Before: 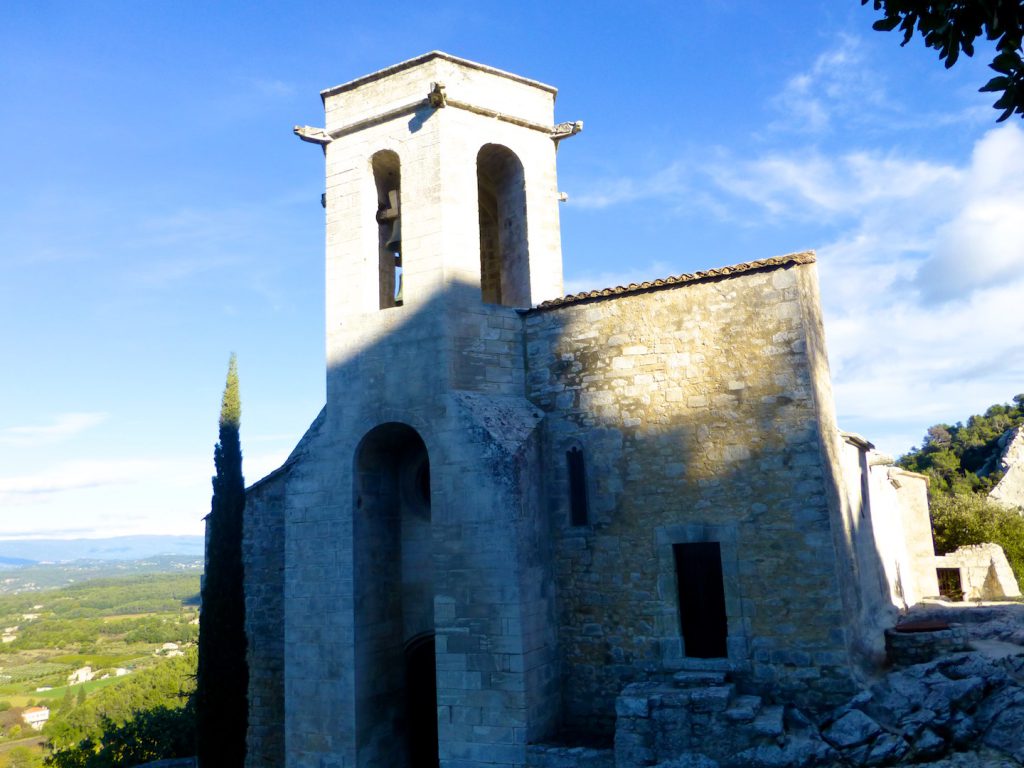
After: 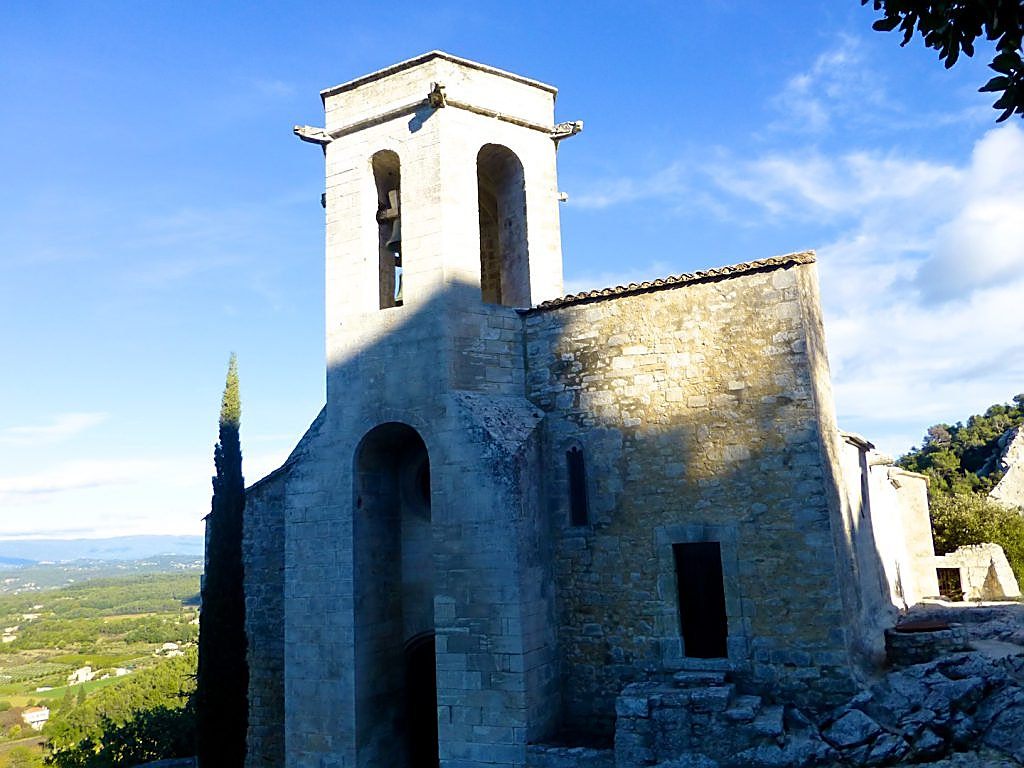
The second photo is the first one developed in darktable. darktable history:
sharpen: radius 1.421, amount 1.257, threshold 0.848
